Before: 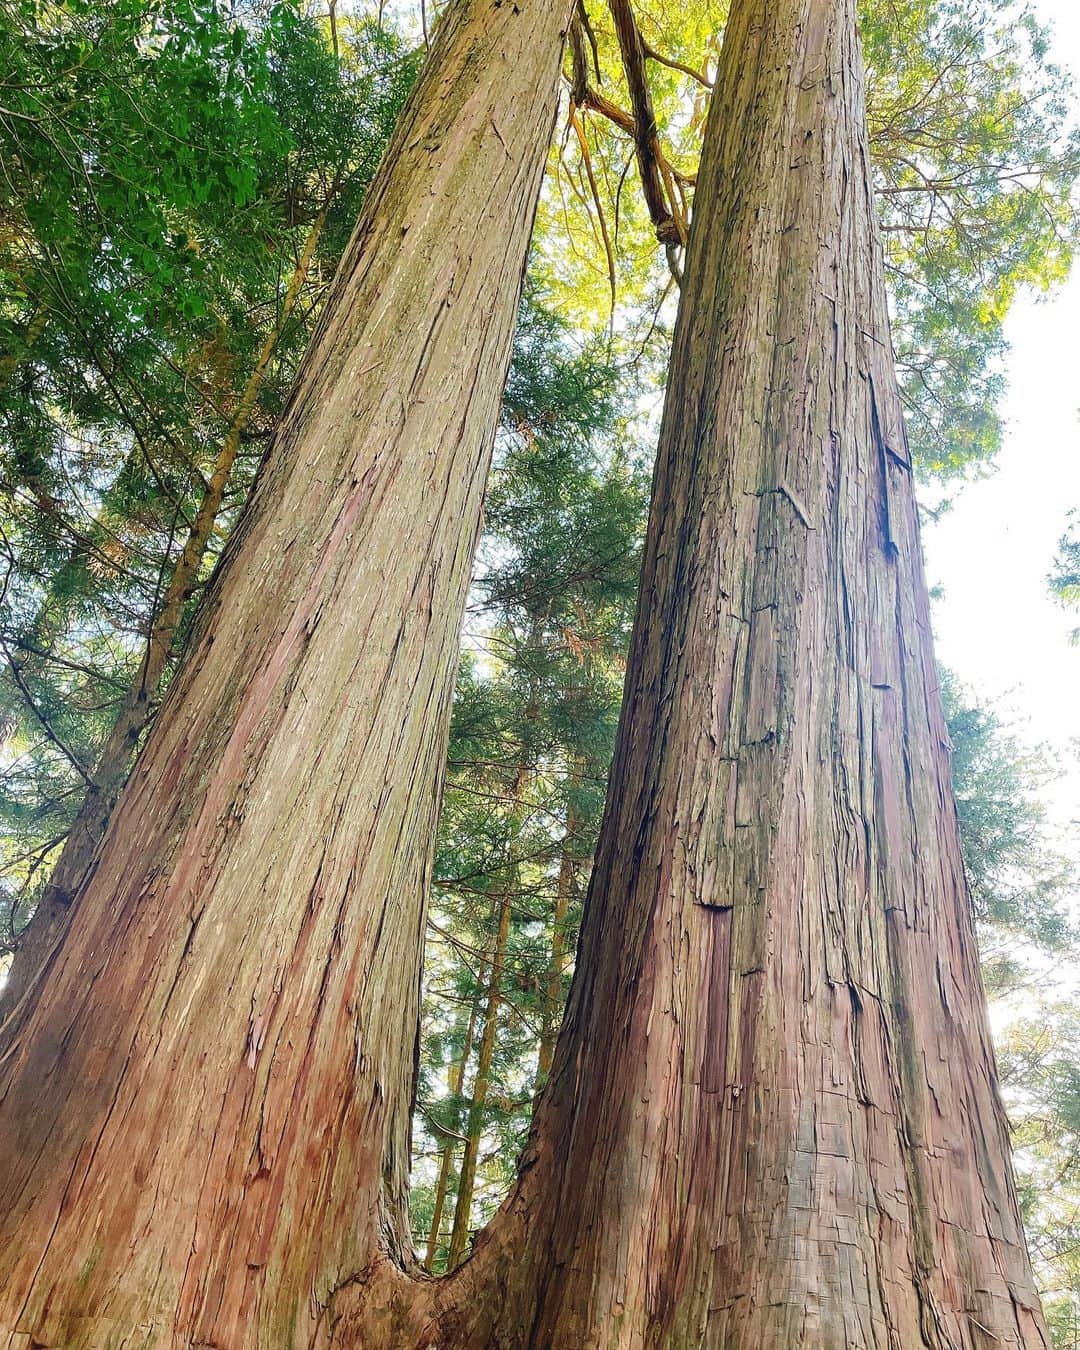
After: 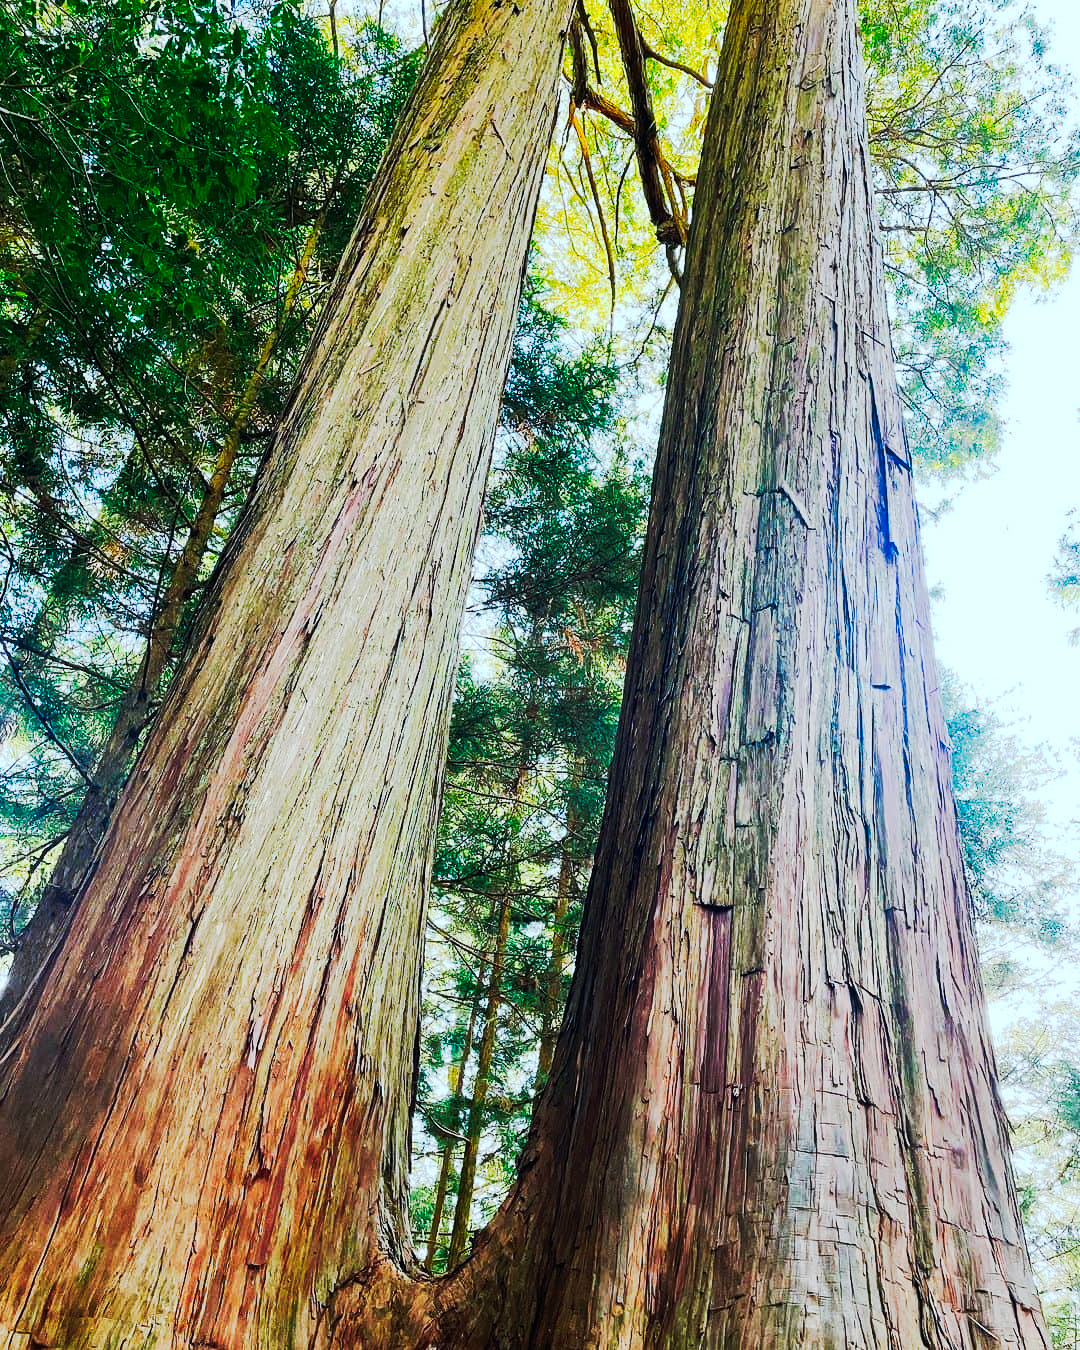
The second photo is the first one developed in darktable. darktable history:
color calibration: illuminant F (fluorescent), F source F9 (Cool White Deluxe 4150 K) – high CRI, x 0.374, y 0.373, temperature 4158.34 K
tone curve: curves: ch0 [(0, 0) (0.003, 0.002) (0.011, 0.002) (0.025, 0.002) (0.044, 0.007) (0.069, 0.014) (0.1, 0.026) (0.136, 0.04) (0.177, 0.061) (0.224, 0.1) (0.277, 0.151) (0.335, 0.198) (0.399, 0.272) (0.468, 0.387) (0.543, 0.553) (0.623, 0.716) (0.709, 0.8) (0.801, 0.855) (0.898, 0.897) (1, 1)], preserve colors none
